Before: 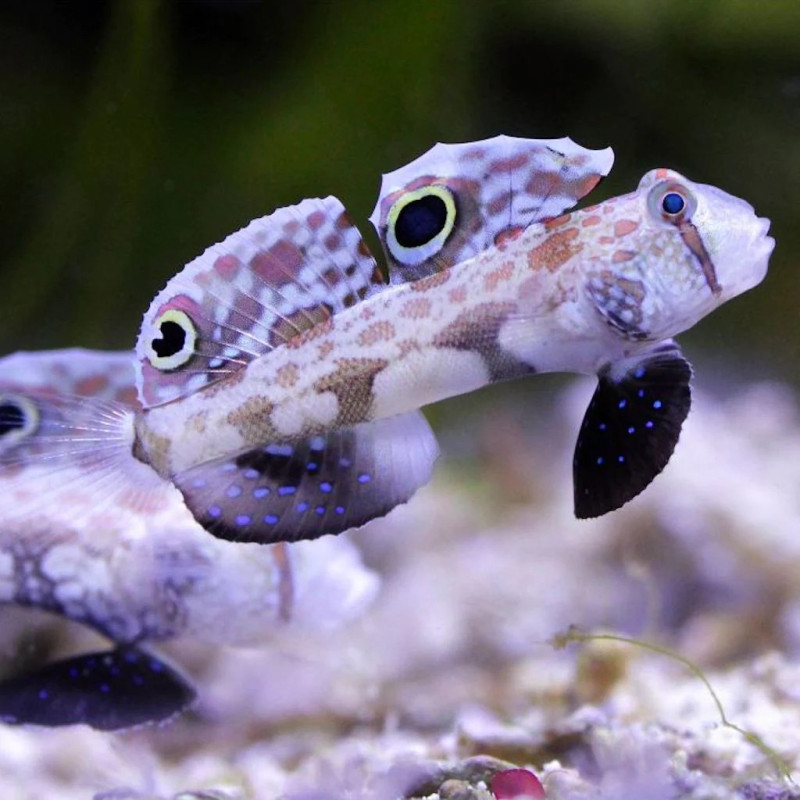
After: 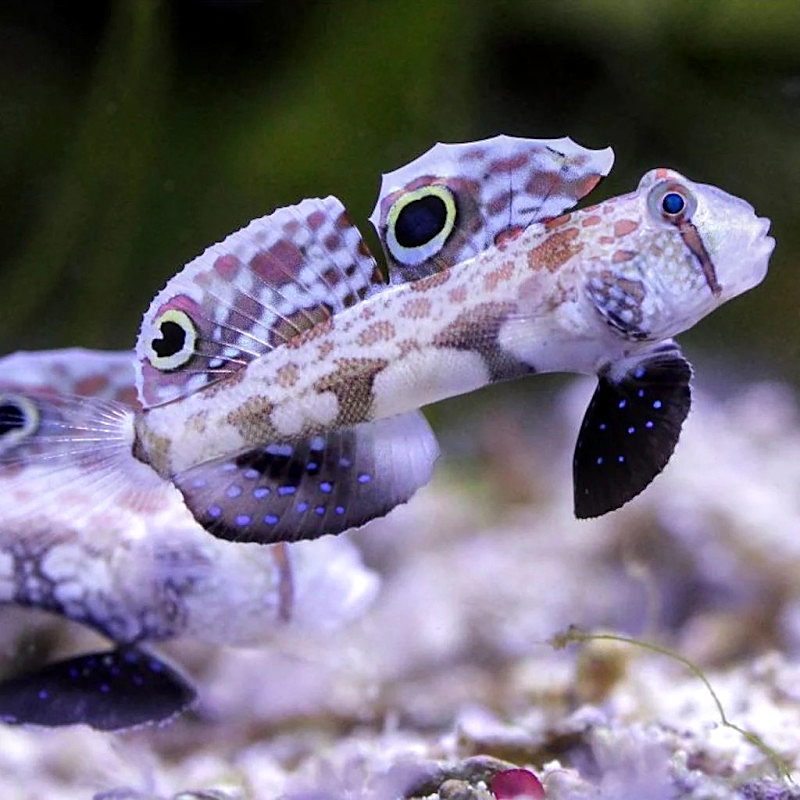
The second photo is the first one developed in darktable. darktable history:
sharpen: radius 1.852, amount 0.412, threshold 1.405
local contrast: on, module defaults
contrast equalizer: octaves 7, y [[0.6 ×6], [0.55 ×6], [0 ×6], [0 ×6], [0 ×6]], mix 0.149
